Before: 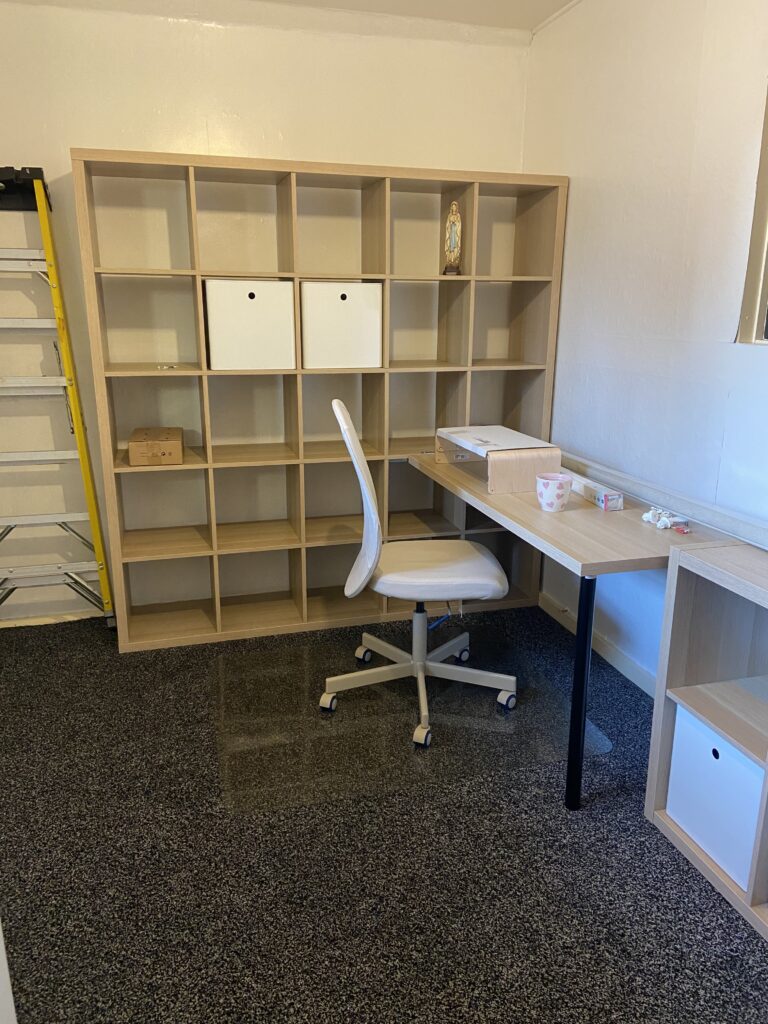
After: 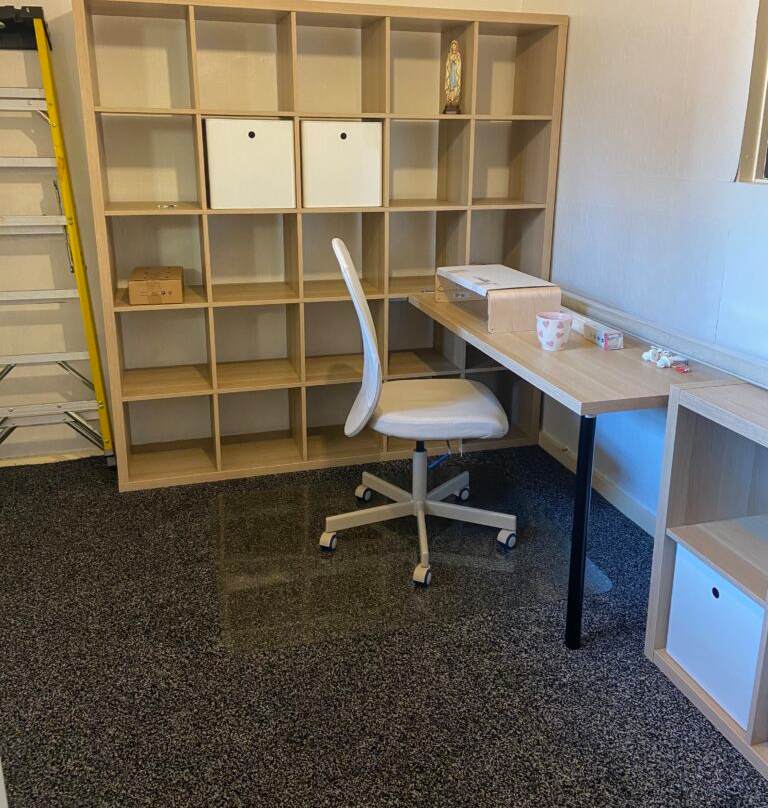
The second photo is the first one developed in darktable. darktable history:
local contrast: detail 109%
crop and rotate: top 15.767%, bottom 5.323%
